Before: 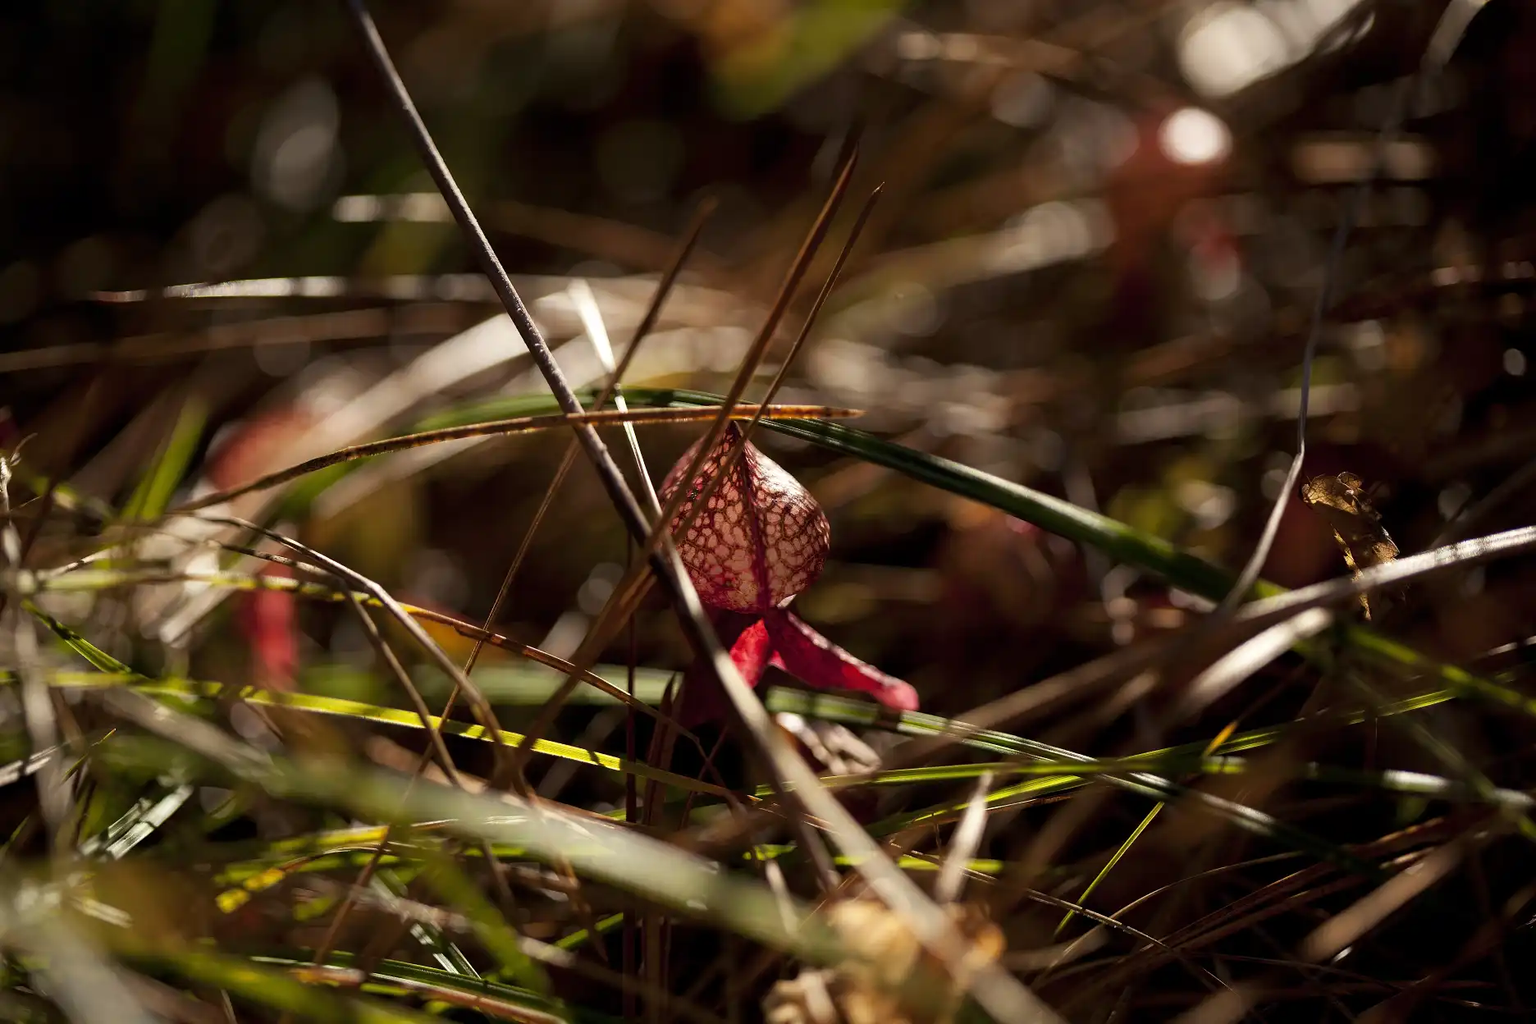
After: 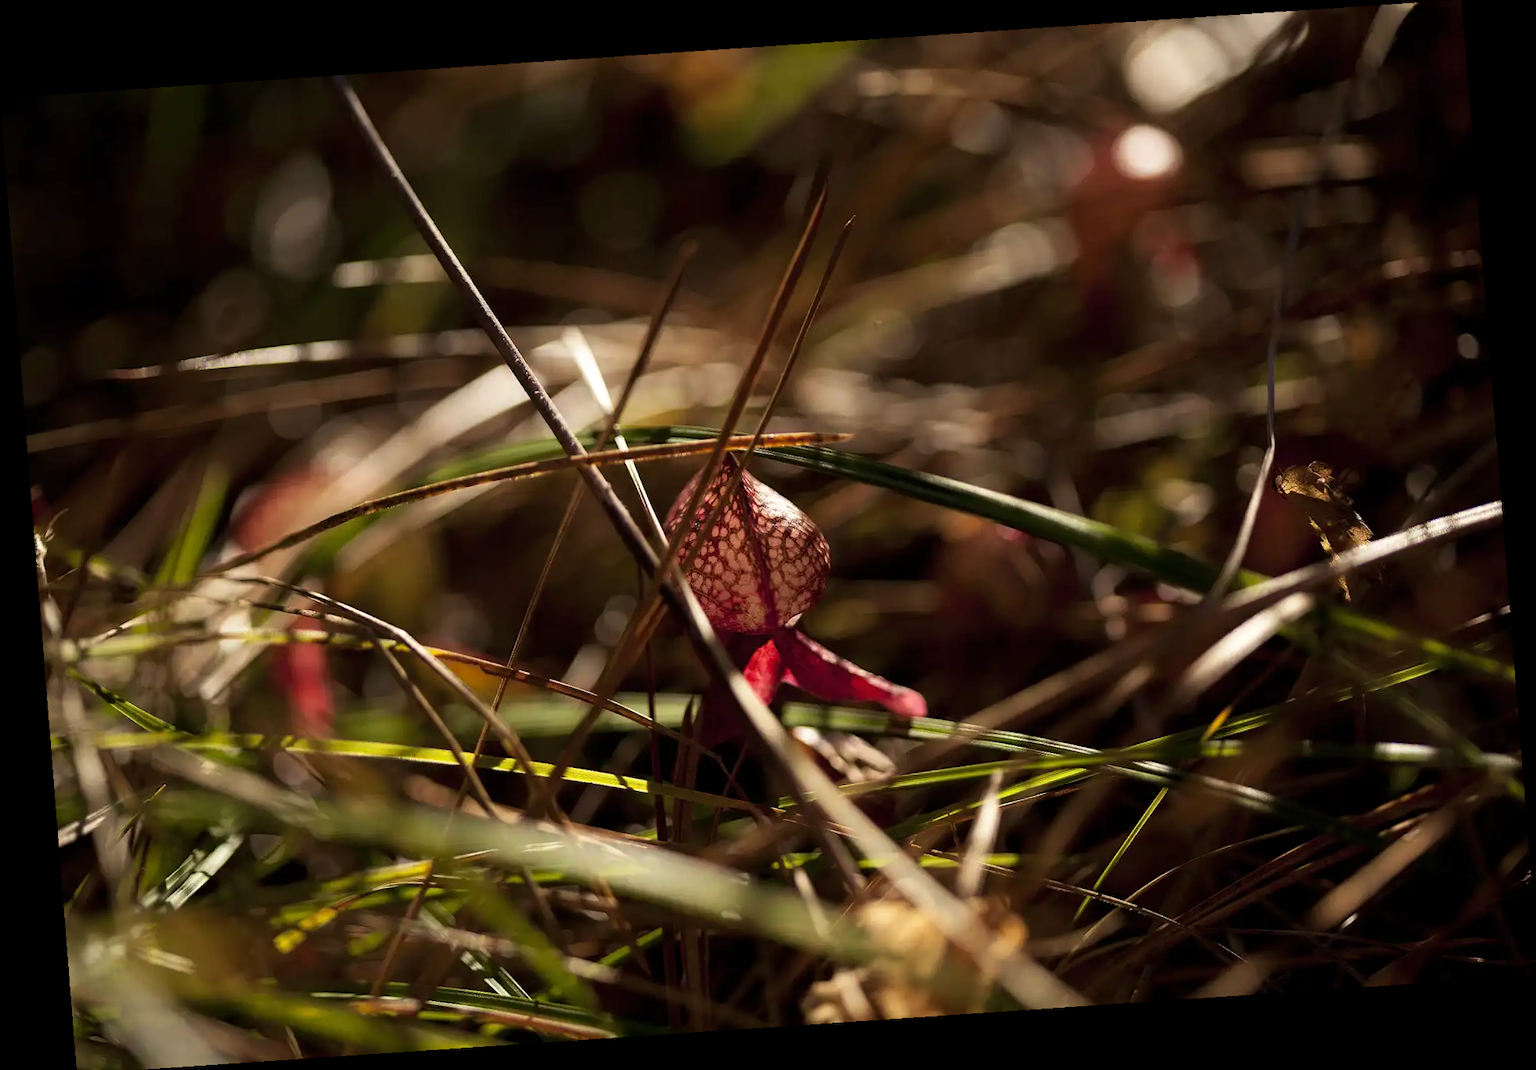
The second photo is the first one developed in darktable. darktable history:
crop: top 0.05%, bottom 0.098%
rotate and perspective: rotation -4.2°, shear 0.006, automatic cropping off
velvia: on, module defaults
